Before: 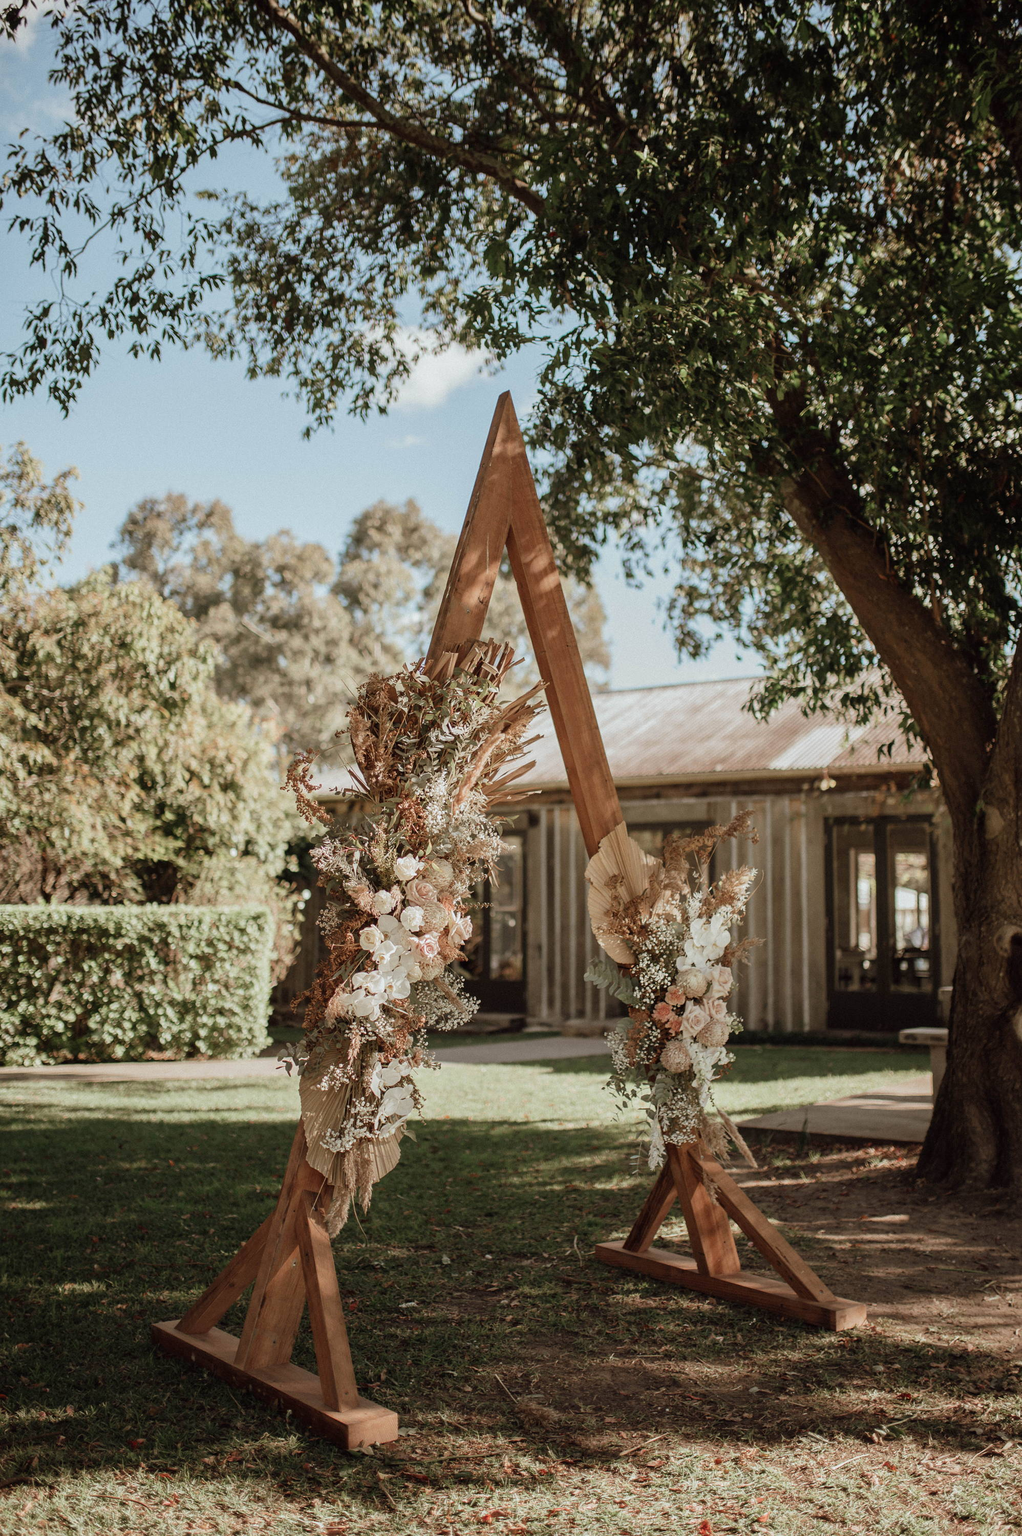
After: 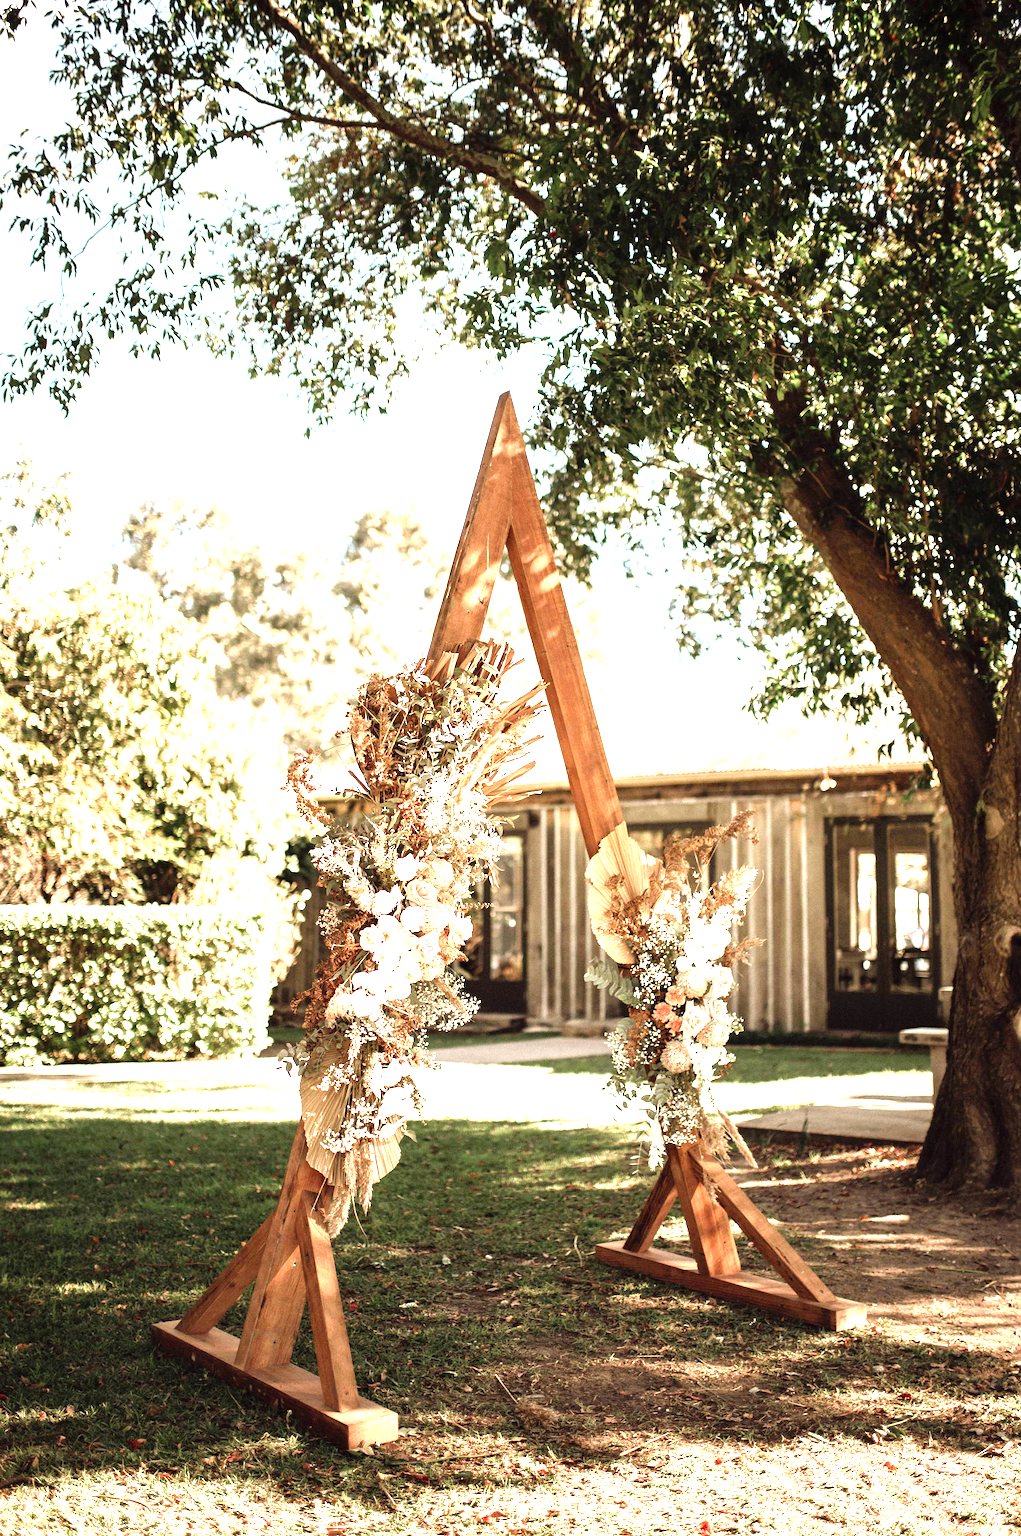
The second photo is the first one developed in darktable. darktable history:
levels: levels [0, 0.281, 0.562]
